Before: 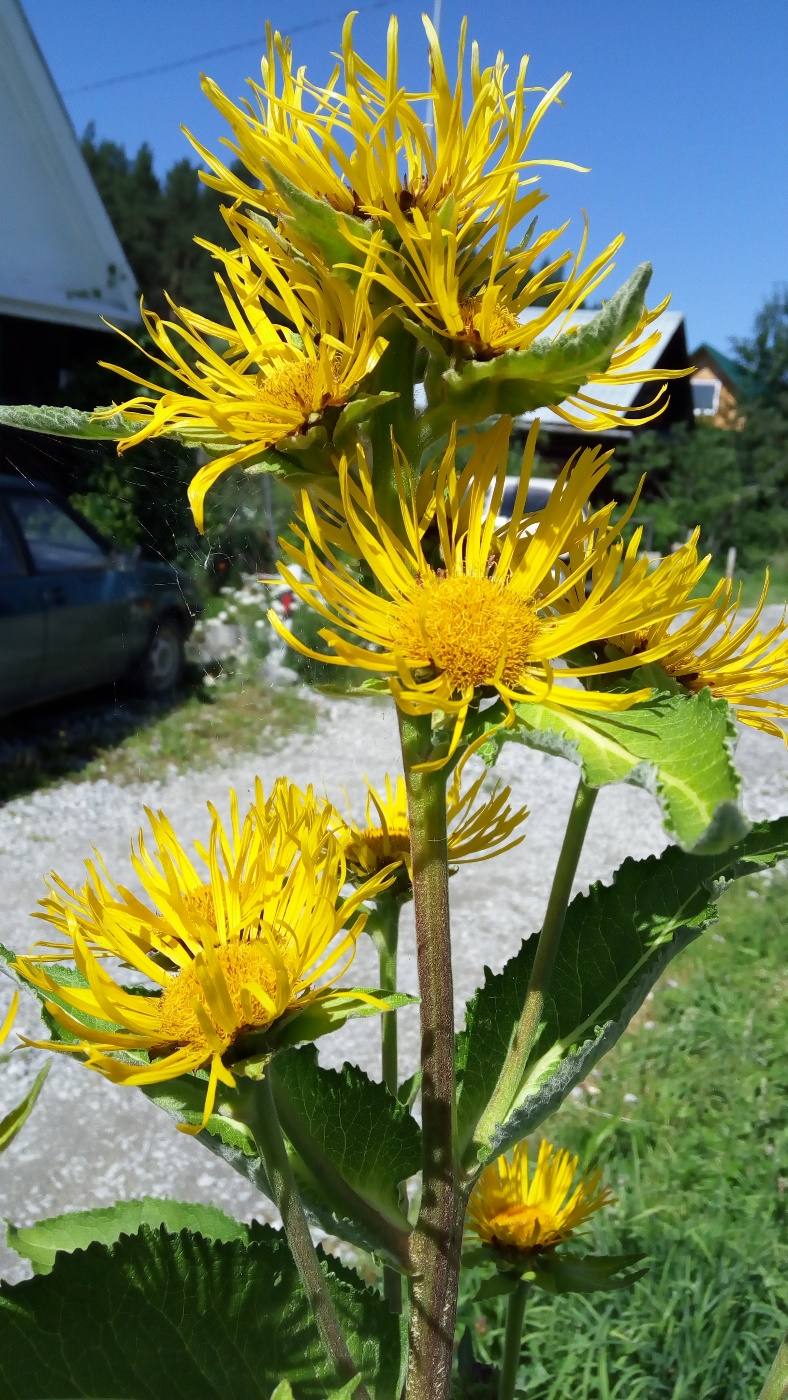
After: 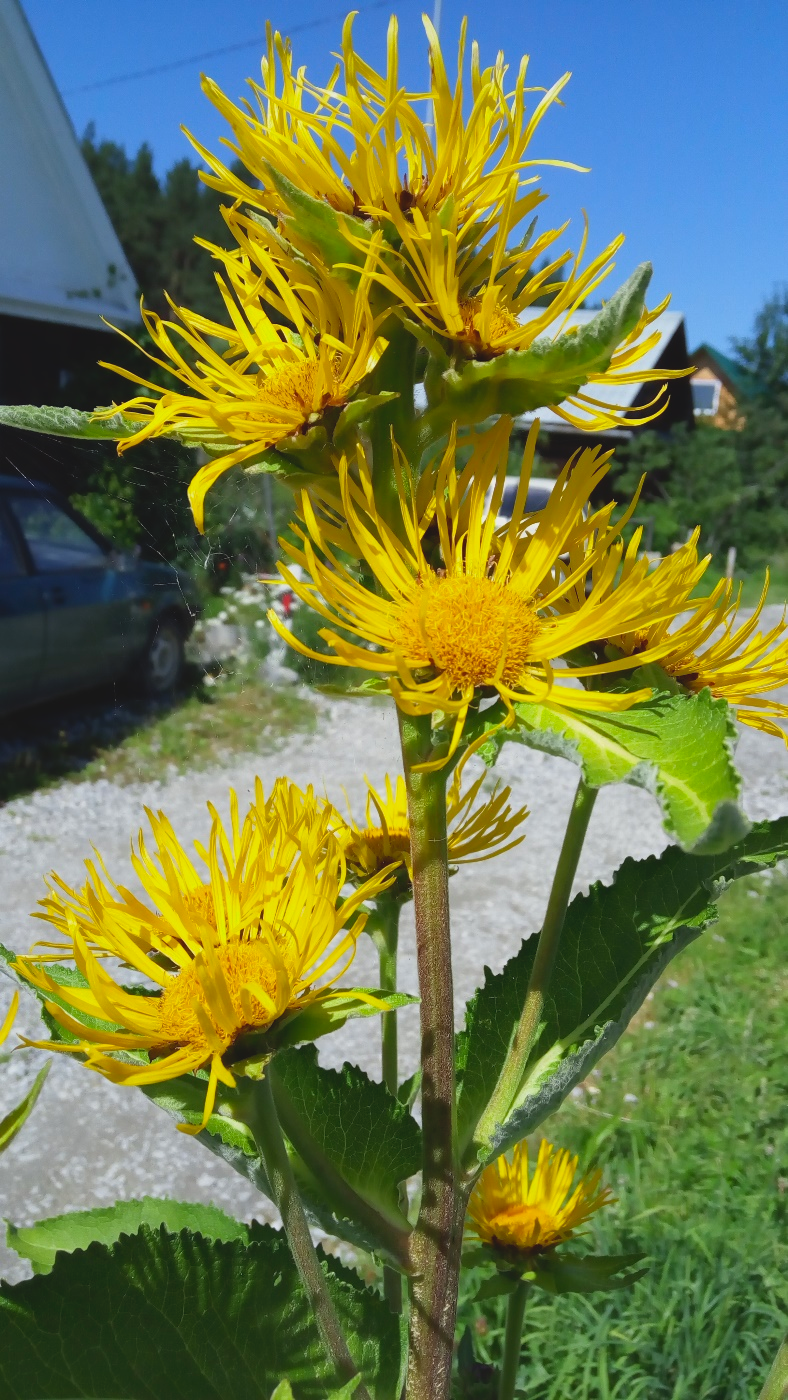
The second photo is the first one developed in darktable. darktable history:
tone equalizer: on, module defaults
lowpass: radius 0.1, contrast 0.85, saturation 1.1, unbound 0
